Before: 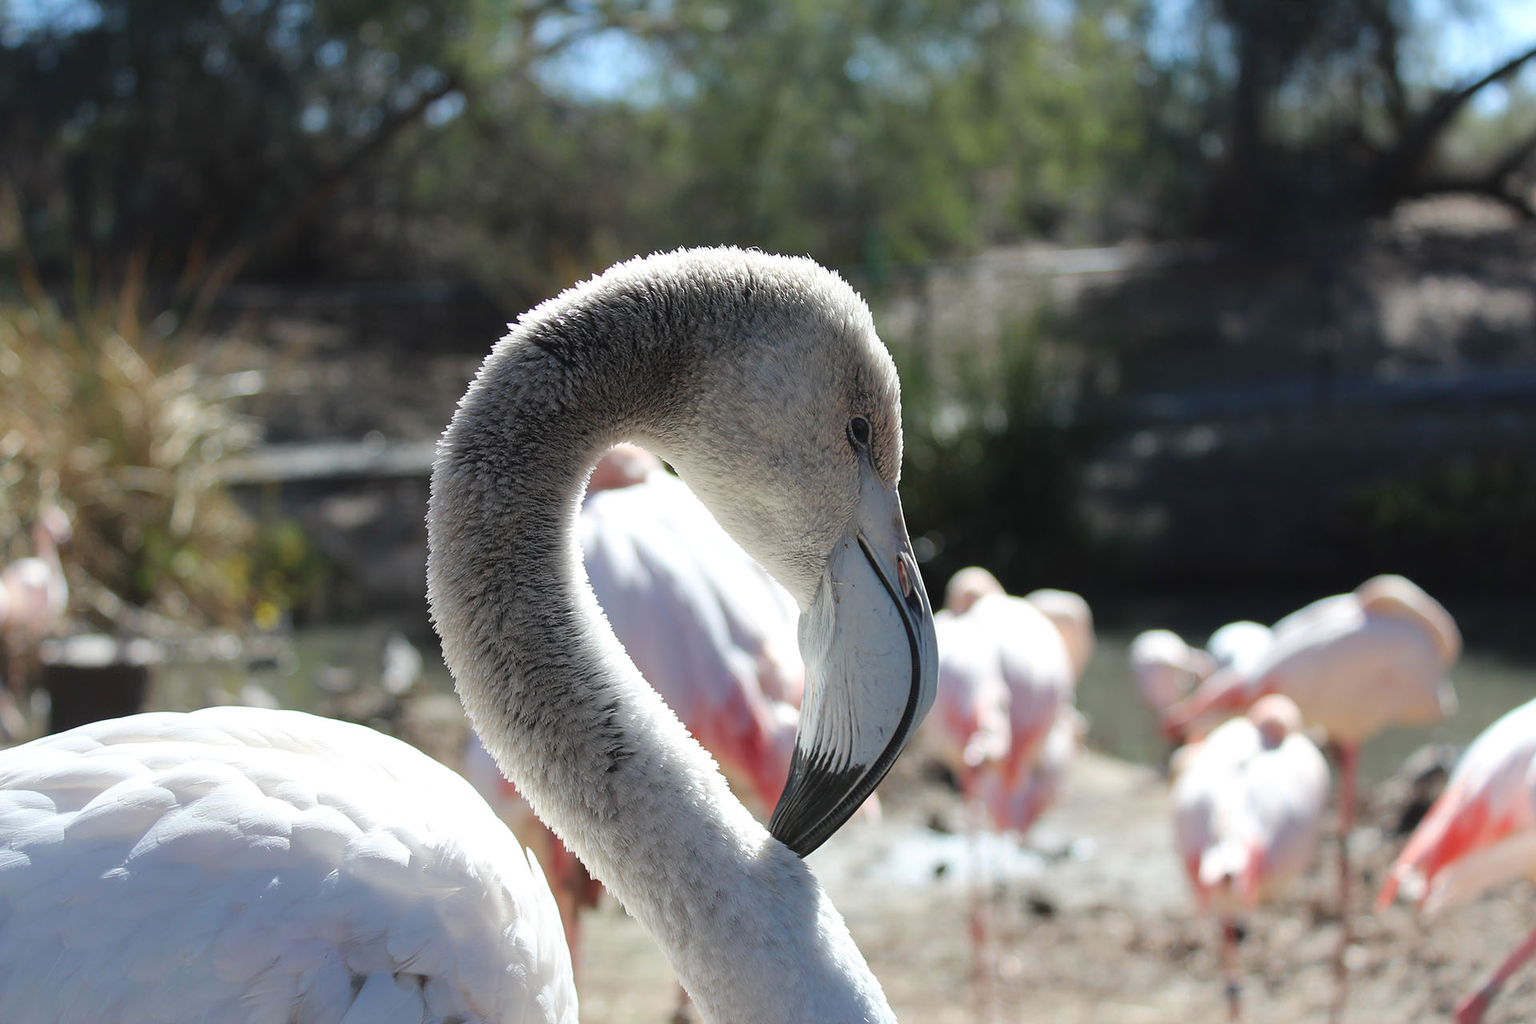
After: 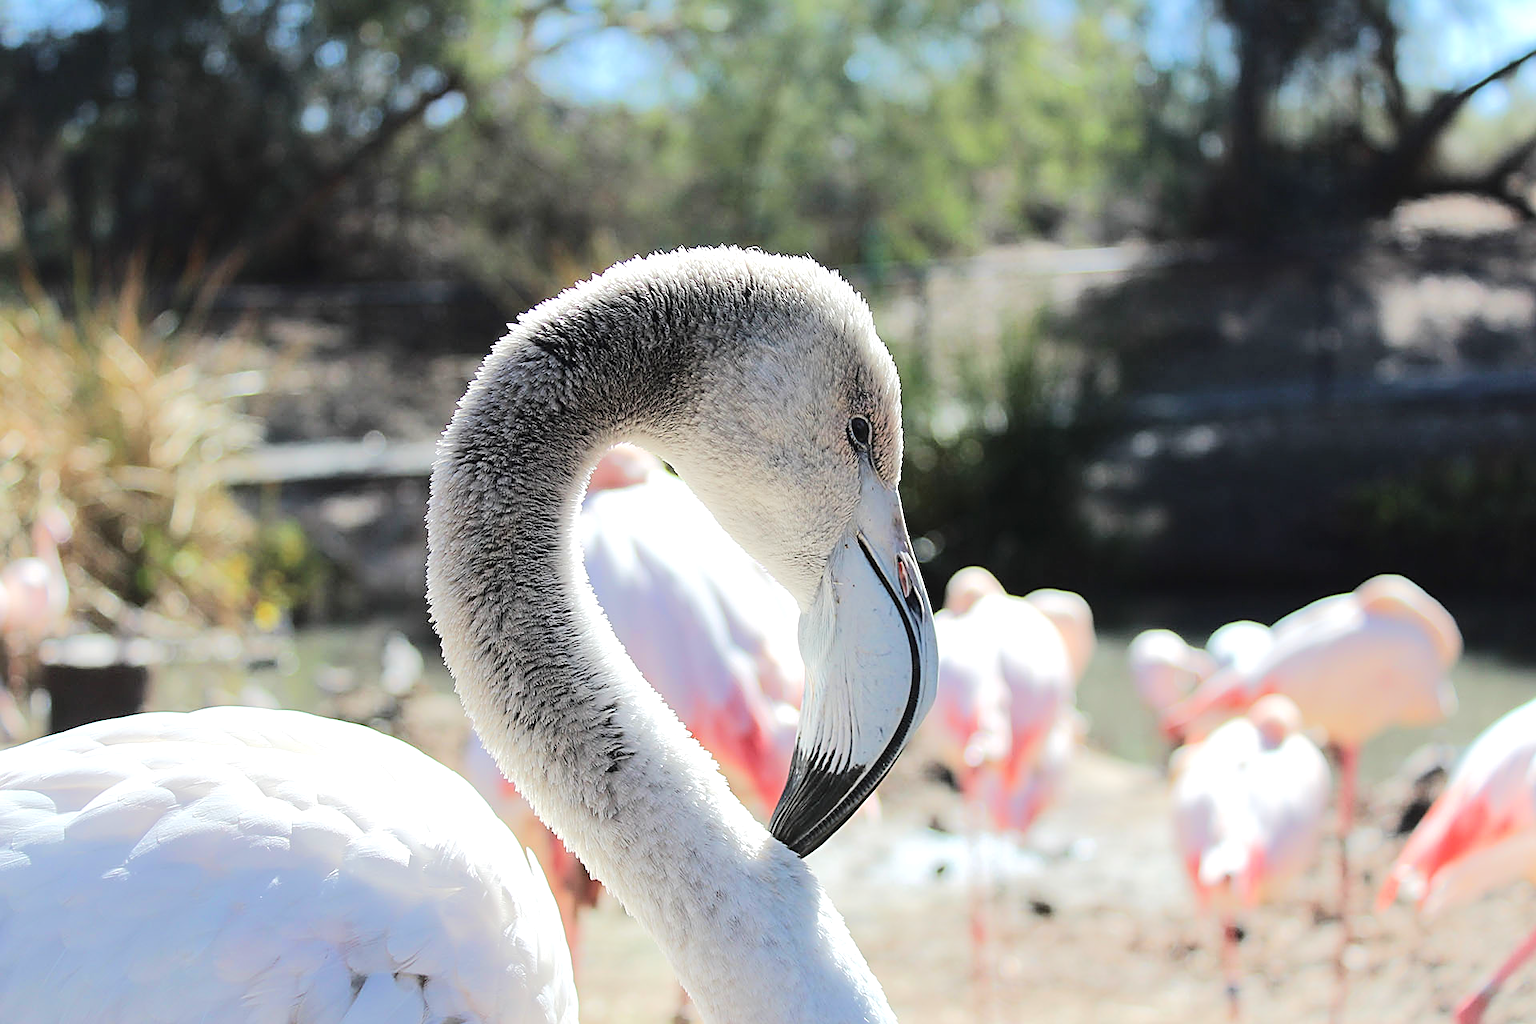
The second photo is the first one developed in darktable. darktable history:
base curve: curves: ch0 [(0, 0) (0.989, 0.992)], preserve colors none
tone equalizer: -7 EV 0.156 EV, -6 EV 0.622 EV, -5 EV 1.11 EV, -4 EV 1.36 EV, -3 EV 1.14 EV, -2 EV 0.6 EV, -1 EV 0.158 EV, edges refinement/feathering 500, mask exposure compensation -1.57 EV, preserve details no
sharpen: amount 0.596
